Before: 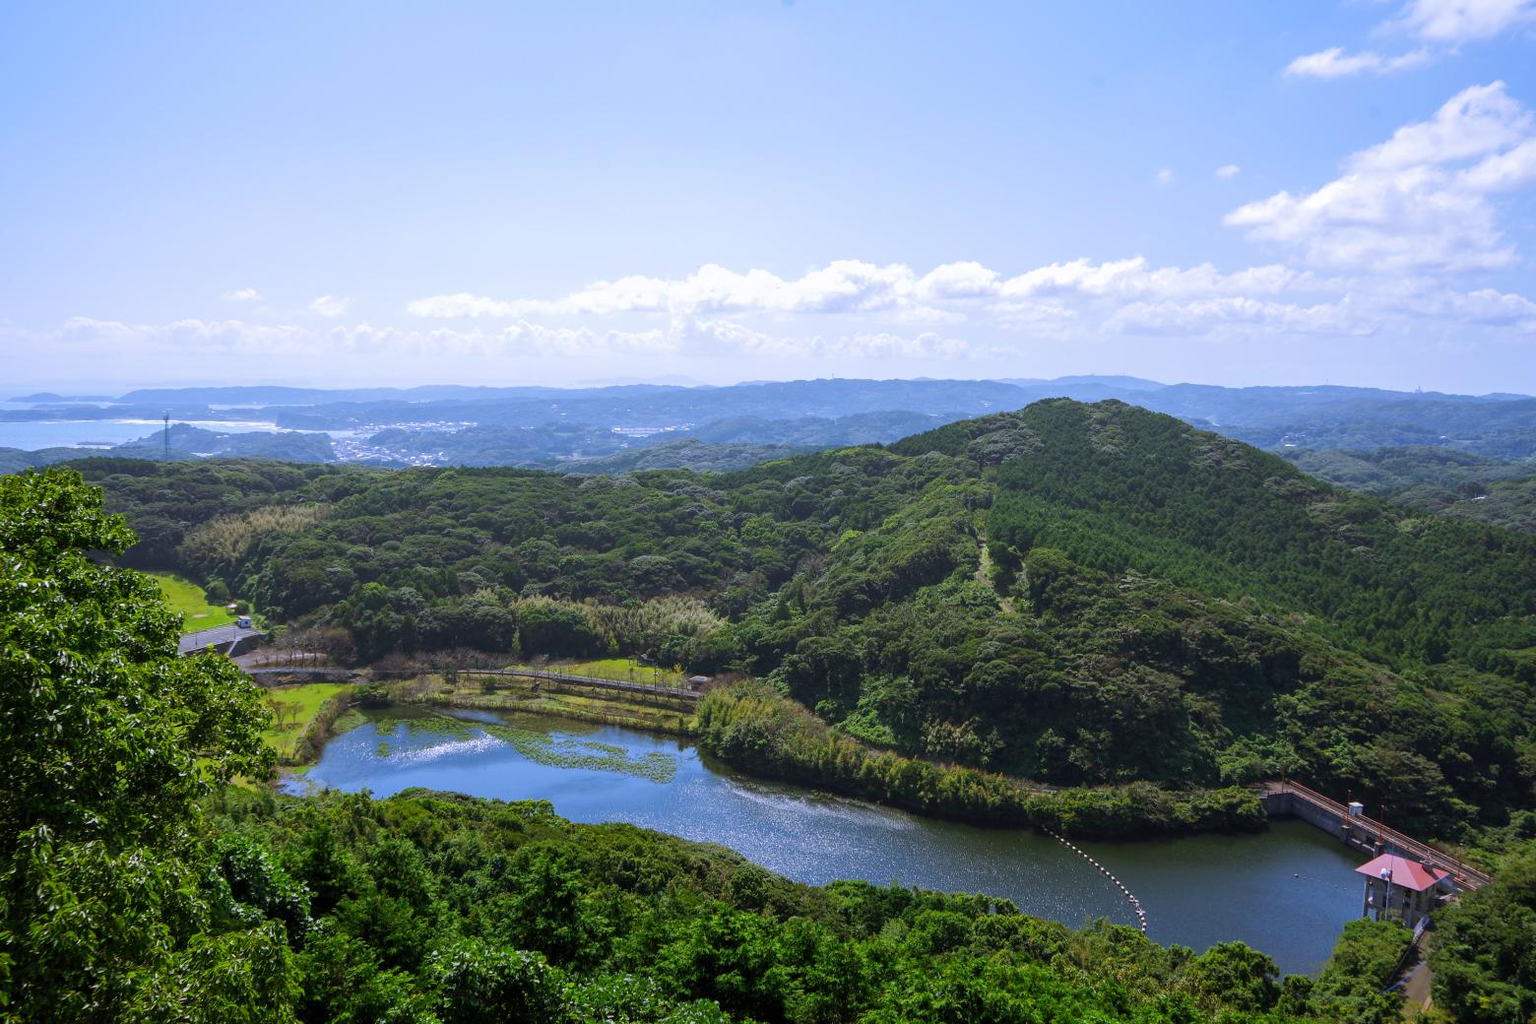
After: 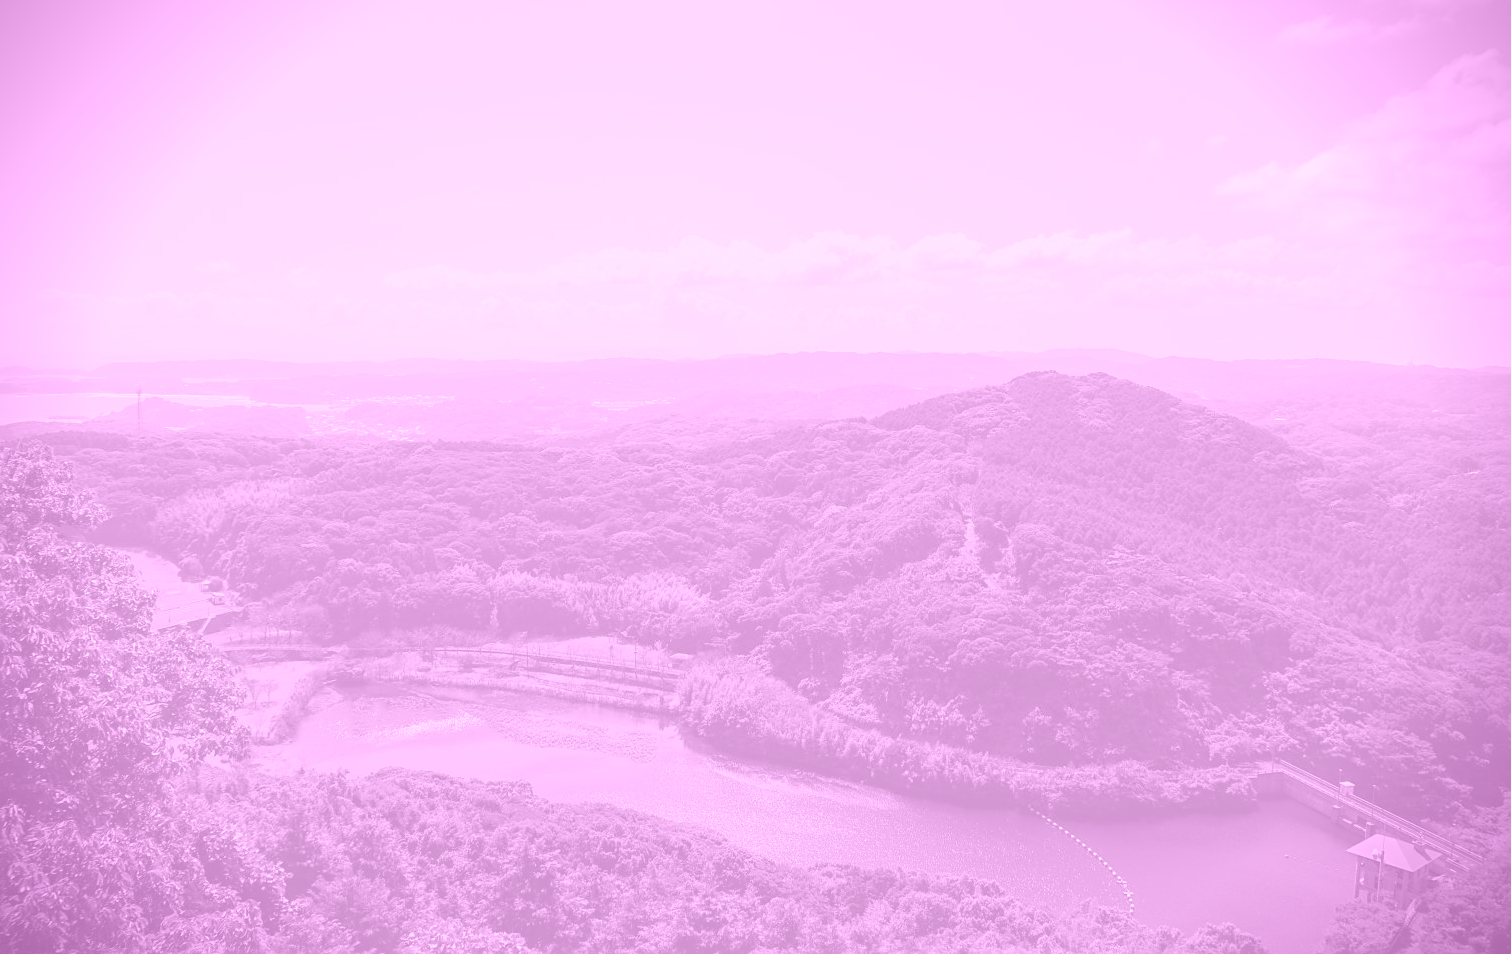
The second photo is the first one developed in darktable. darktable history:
exposure: black level correction 0, compensate exposure bias true, compensate highlight preservation false
vignetting: fall-off start 88.53%, fall-off radius 44.2%, saturation 0.376, width/height ratio 1.161
sharpen: radius 1.864, amount 0.398, threshold 1.271
colorize: hue 331.2°, saturation 75%, source mix 30.28%, lightness 70.52%, version 1
crop: left 1.964%, top 3.251%, right 1.122%, bottom 4.933%
tone curve: color space Lab, linked channels, preserve colors none
color balance rgb: linear chroma grading › global chroma 1.5%, linear chroma grading › mid-tones -1%, perceptual saturation grading › global saturation -3%, perceptual saturation grading › shadows -2%
